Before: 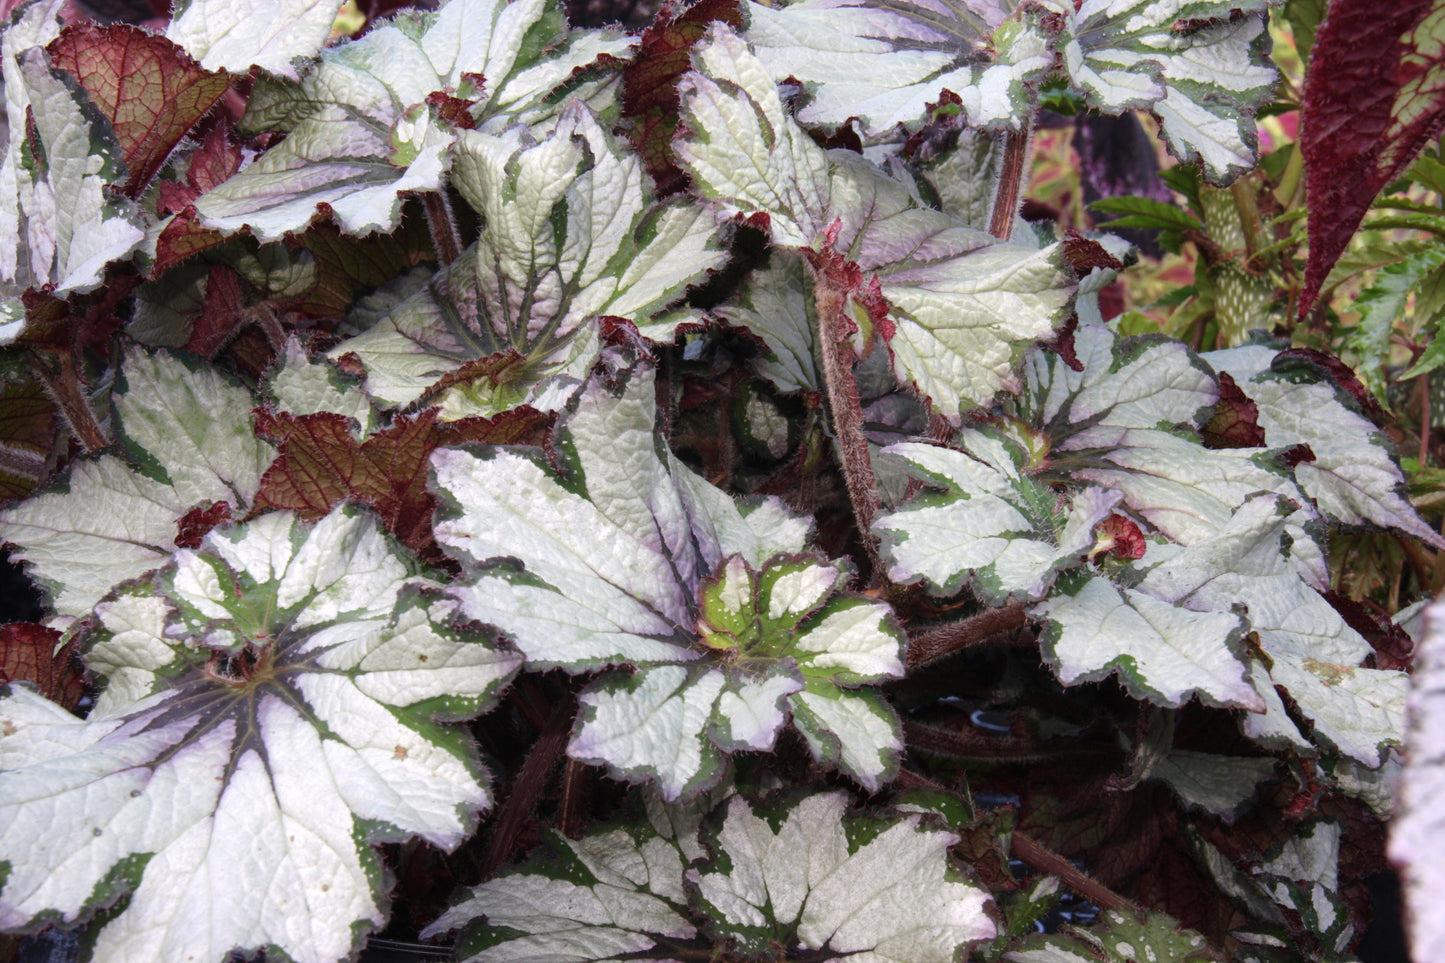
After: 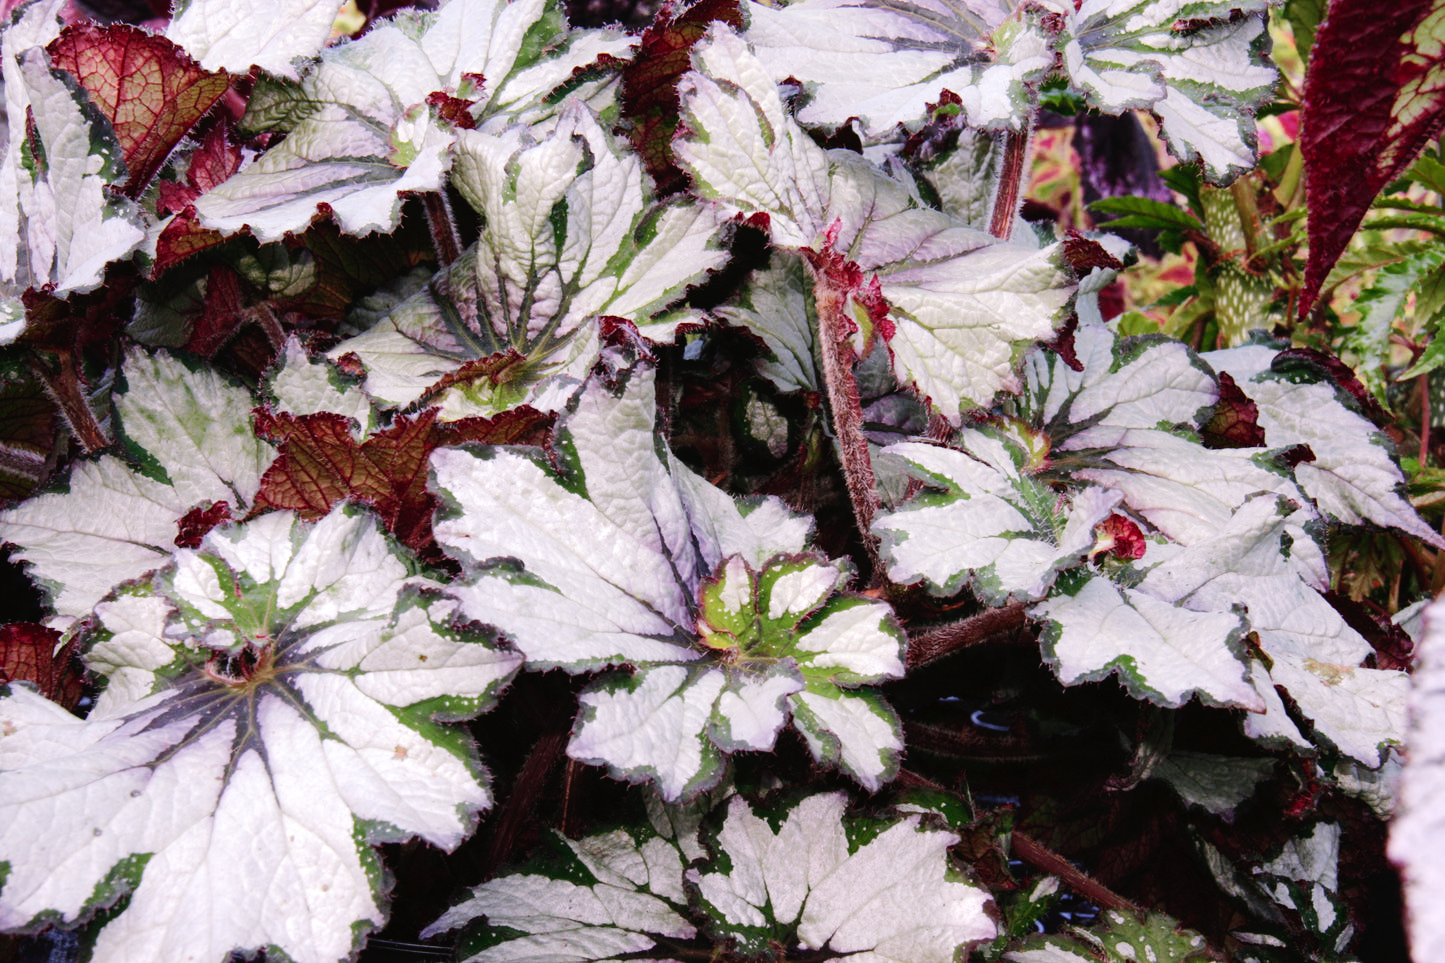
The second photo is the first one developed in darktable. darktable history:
tone curve: curves: ch0 [(0, 0) (0.003, 0.002) (0.011, 0.006) (0.025, 0.012) (0.044, 0.021) (0.069, 0.027) (0.1, 0.035) (0.136, 0.06) (0.177, 0.108) (0.224, 0.173) (0.277, 0.26) (0.335, 0.353) (0.399, 0.453) (0.468, 0.555) (0.543, 0.641) (0.623, 0.724) (0.709, 0.792) (0.801, 0.857) (0.898, 0.918) (1, 1)], preserve colors none
color look up table: target L [92.91, 87.01, 88.08, 84.07, 70.46, 63.71, 61.91, 50.68, 44.66, 38.92, 29.9, 11.91, 200.18, 100.67, 85.55, 81.53, 63.25, 71.01, 63.28, 49.68, 60.86, 46.77, 47.85, 44.25, 35.53, 37.54, 33.7, 28.85, 15.53, 86.98, 83.84, 73.89, 58.19, 68.11, 68.36, 58.77, 57.23, 44.8, 50.56, 37.53, 36.58, 37.93, 31.45, 11.66, 5.759, 90.35, 78.56, 57.29, 37.44], target a [-22.13, -31.32, -38.52, -62.48, -11.24, -64.82, -47.9, -13.18, -27.82, -29.32, -19.99, -15.07, 0, 0, 17.93, 6.478, 50.28, 30.21, 12.7, 71.39, 25.46, 65.75, 56.39, 61.06, 38.79, 47.34, 22.68, 34.88, 23.73, 24.4, 7.793, 10.66, 67.69, 39.26, 67.77, 37.95, 4.602, 4.822, 74.94, 26.12, 22.76, 54.2, -0.1, 25.11, 16.01, -12.97, -37.08, -21.56, -8.068], target b [95.39, 55.08, 1.017, 25.9, -2.522, 55.42, 31.72, 24.06, 34.59, 28.53, 12.44, 13.37, 0, 0, 19.86, 72.04, 15.66, 57.18, 57.6, 22.03, 27.13, 45.87, 45.92, 7.819, 16.59, 36.37, 31.02, 8.508, 19.8, -16.46, -5.245, -35.16, -21, -45.61, -47.15, -18.81, -12.74, -66.66, -42.97, -80.67, -34.53, -58.65, -0.686, -35.06, 0.678, -10.64, -10.93, -45.11, -23.44], num patches 49
